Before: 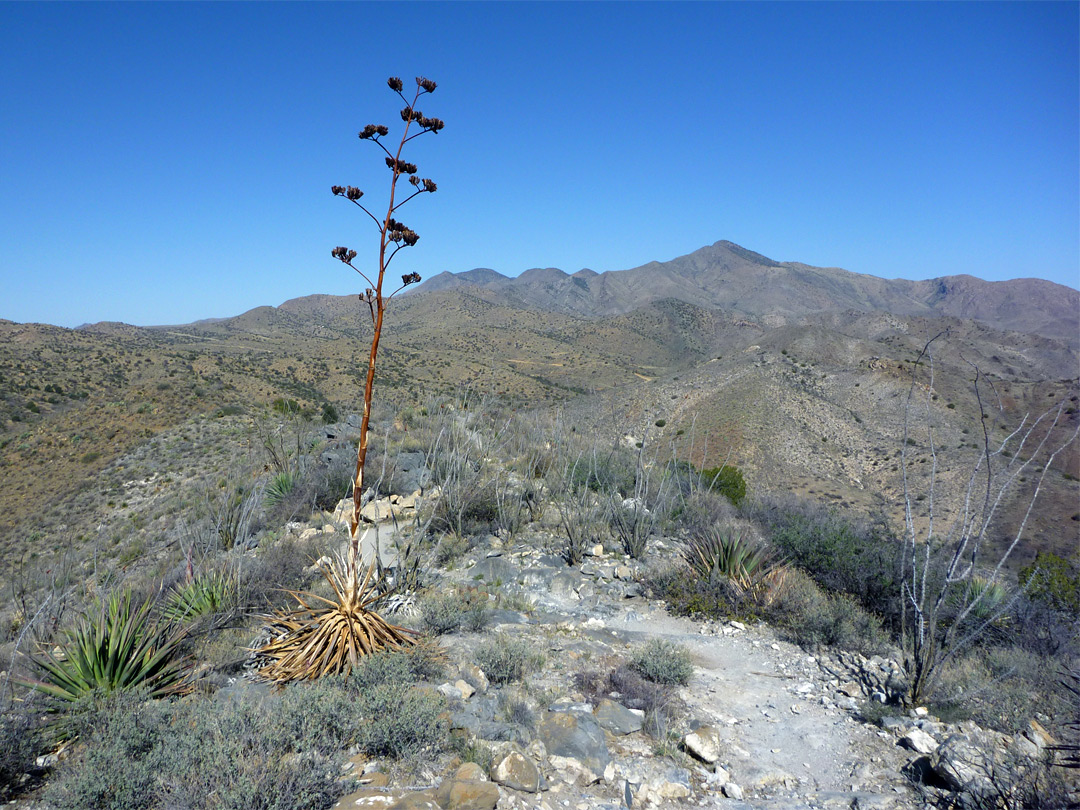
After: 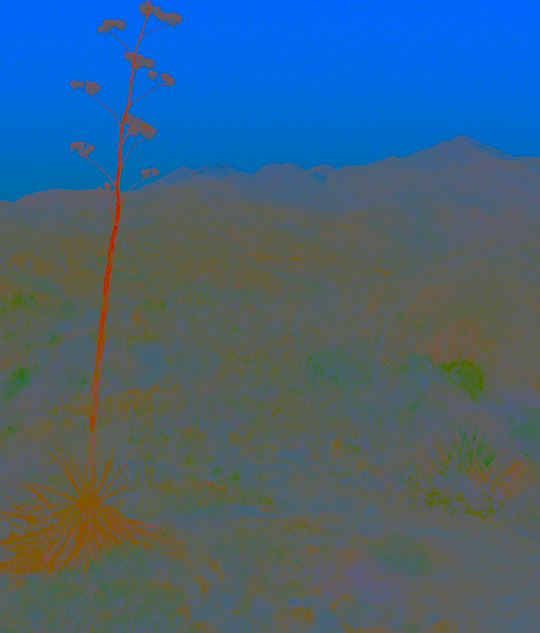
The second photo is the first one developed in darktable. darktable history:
crop and rotate: angle 0.015°, left 24.252%, top 13.163%, right 25.662%, bottom 8.577%
contrast brightness saturation: contrast -0.983, brightness -0.162, saturation 0.752
local contrast: detail 109%
